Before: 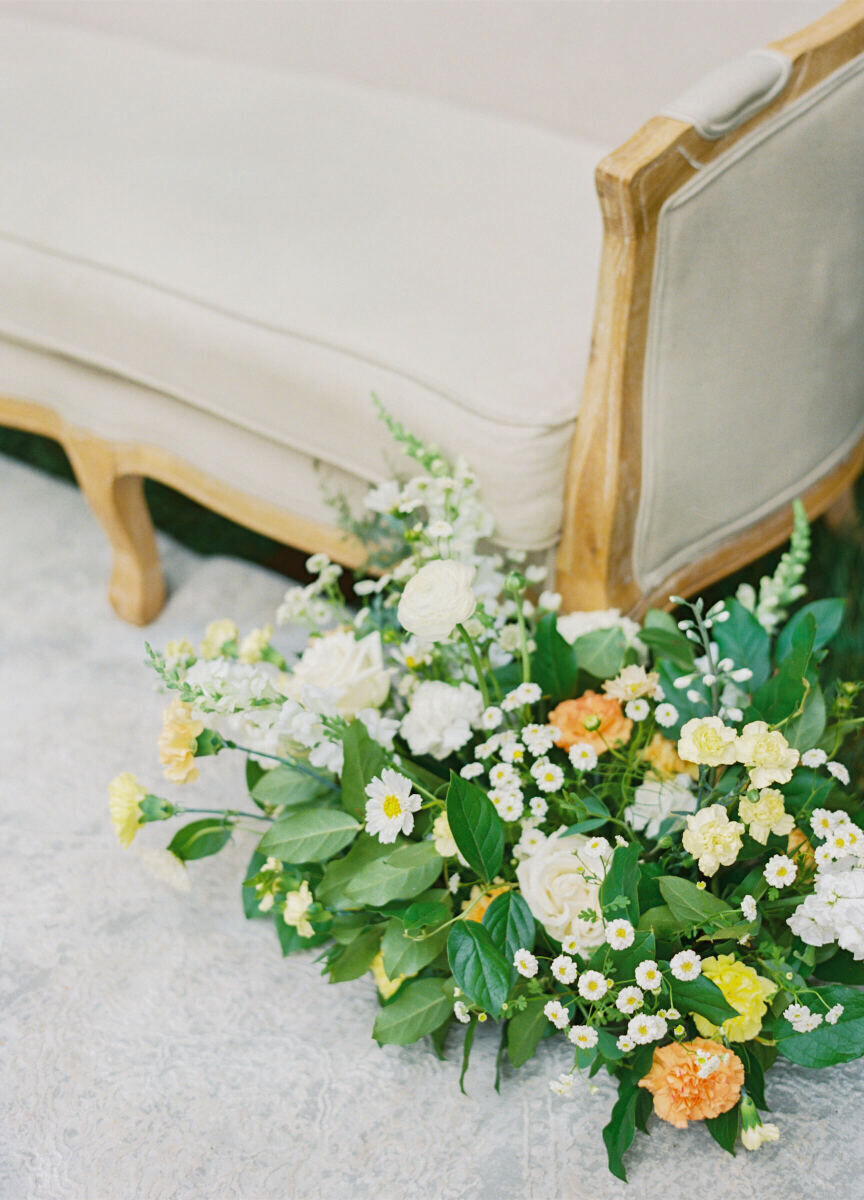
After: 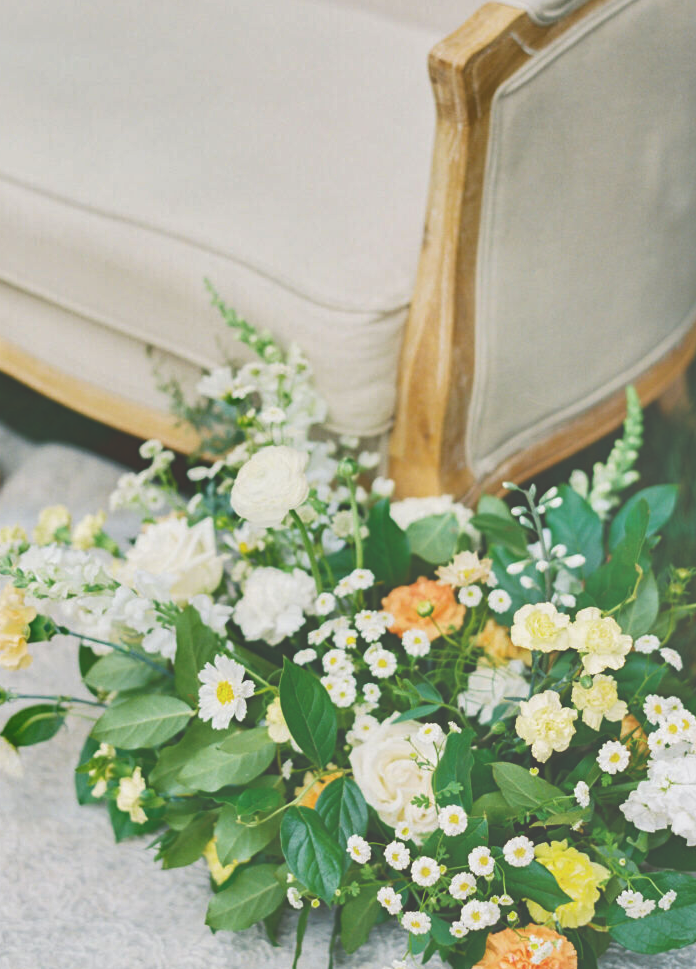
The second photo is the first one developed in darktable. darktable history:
exposure: black level correction -0.041, exposure 0.059 EV, compensate highlight preservation false
crop: left 19.356%, top 9.576%, bottom 9.655%
shadows and highlights: soften with gaussian
levels: white 90.67%, levels [0, 0.478, 1]
